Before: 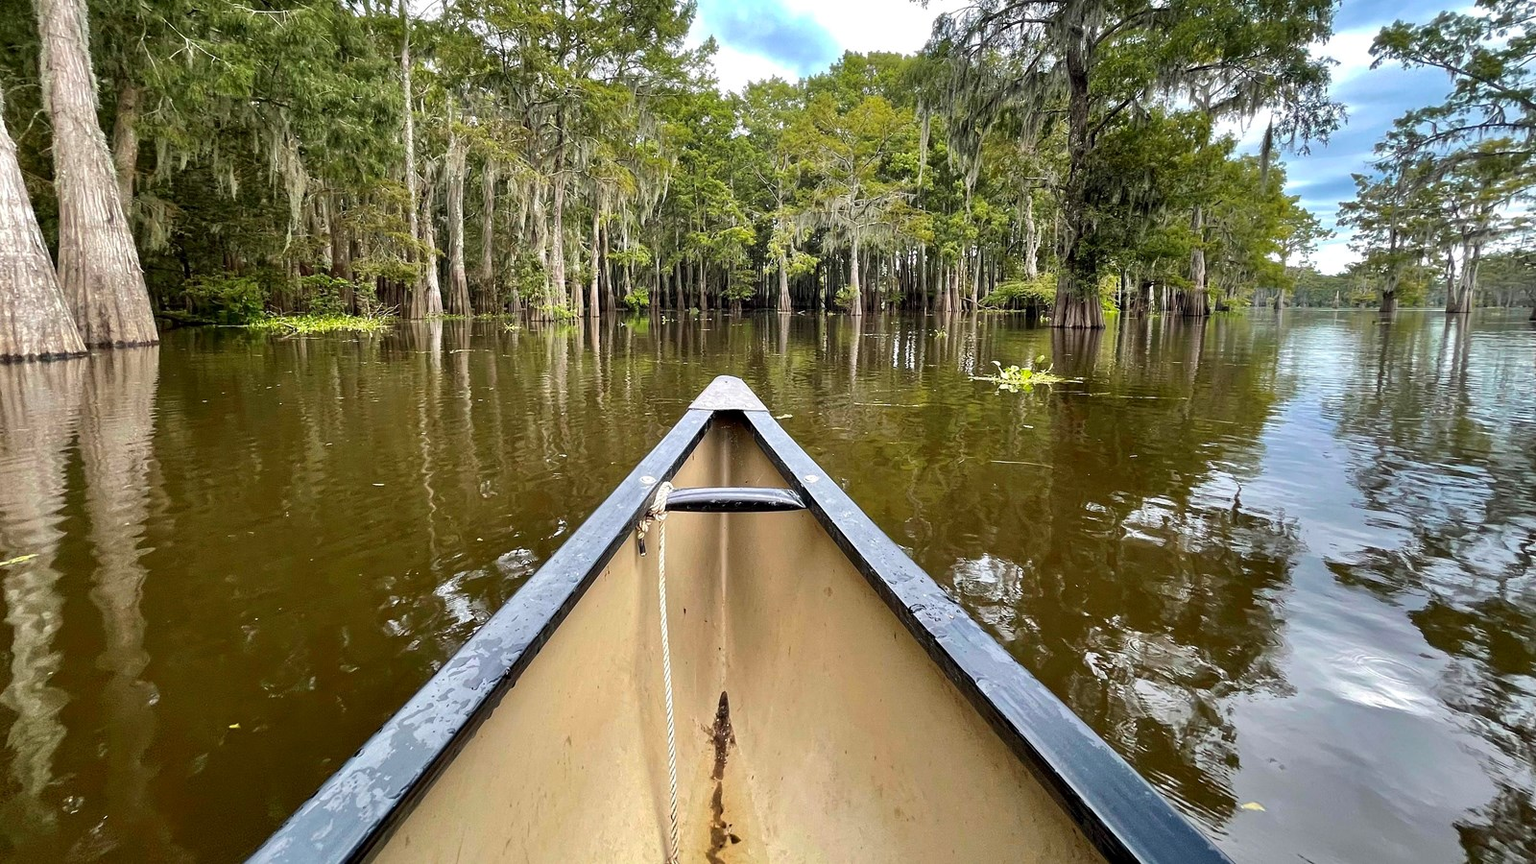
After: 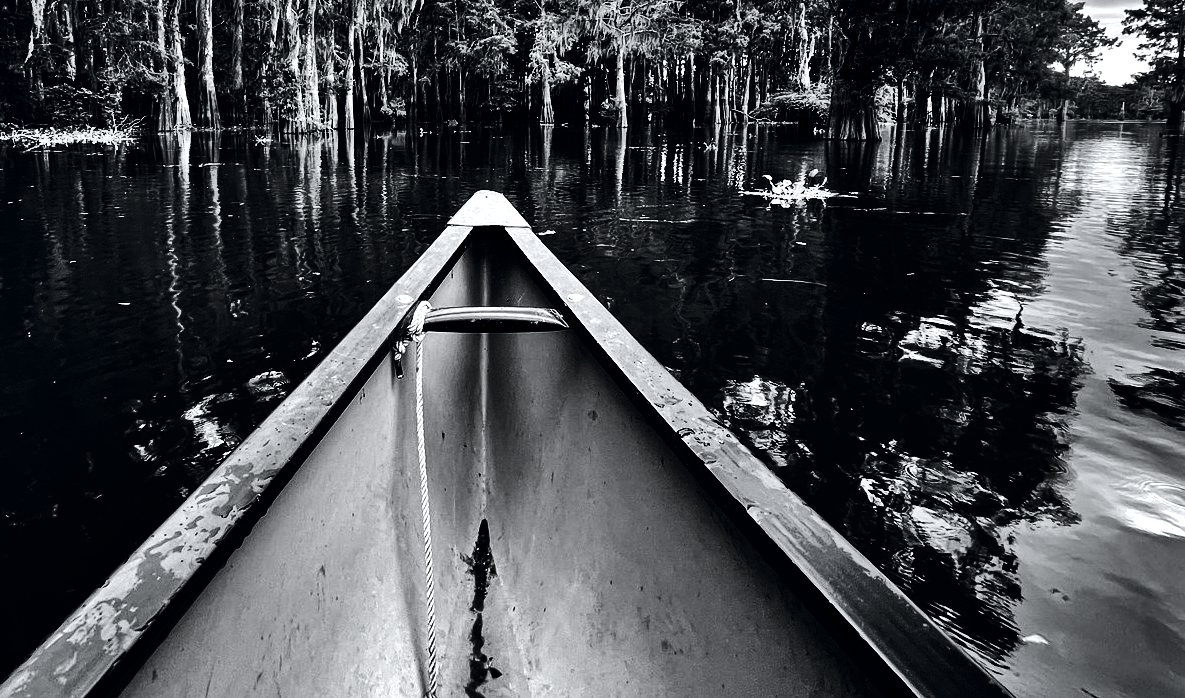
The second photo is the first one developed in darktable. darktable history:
contrast brightness saturation: contrast 0.024, brightness -0.992, saturation -0.991
shadows and highlights: soften with gaussian
exposure: black level correction 0.001, exposure 0.498 EV, compensate exposure bias true, compensate highlight preservation false
tone equalizer: on, module defaults
crop: left 16.879%, top 22.422%, right 9.046%
tone curve: curves: ch0 [(0, 0) (0.049, 0.01) (0.154, 0.081) (0.491, 0.519) (0.748, 0.765) (1, 0.919)]; ch1 [(0, 0) (0.172, 0.123) (0.317, 0.272) (0.391, 0.424) (0.499, 0.497) (0.531, 0.541) (0.615, 0.608) (0.741, 0.783) (1, 1)]; ch2 [(0, 0) (0.411, 0.424) (0.483, 0.478) (0.546, 0.532) (0.652, 0.633) (1, 1)], color space Lab, independent channels, preserve colors none
